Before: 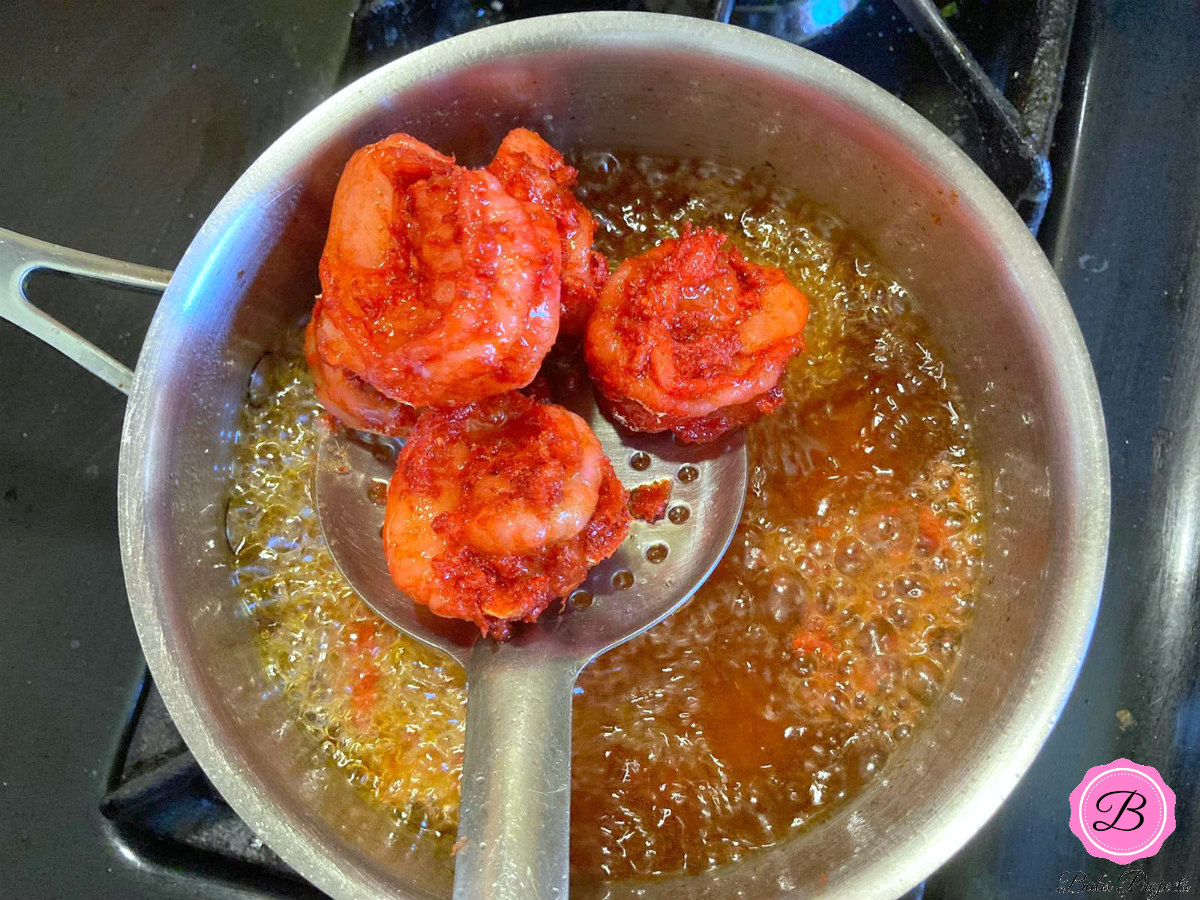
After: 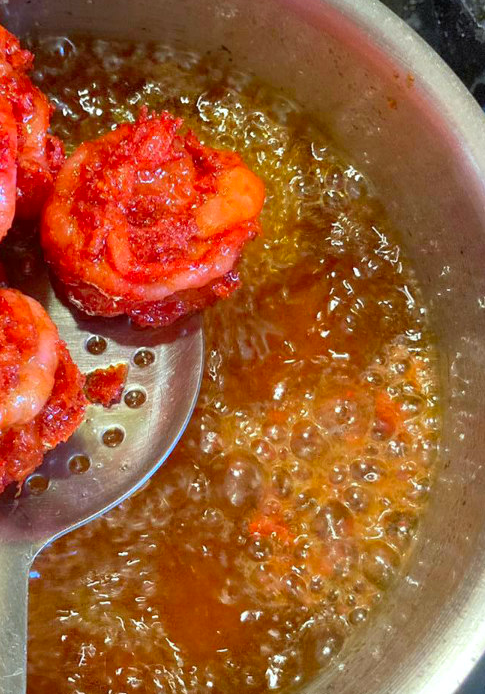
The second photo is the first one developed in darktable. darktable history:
contrast brightness saturation: saturation 0.12
crop: left 45.363%, top 12.918%, right 14.164%, bottom 9.948%
